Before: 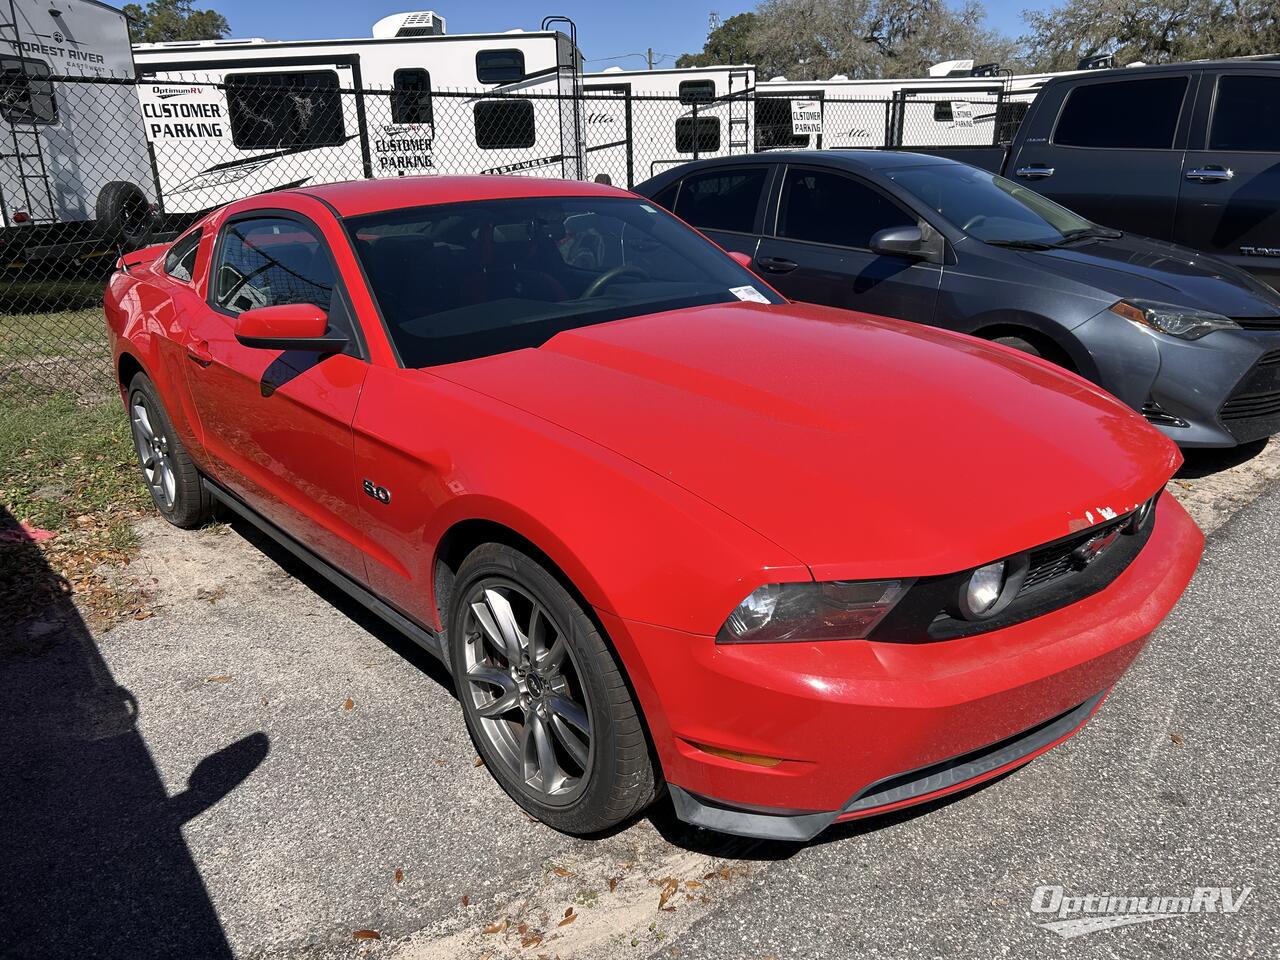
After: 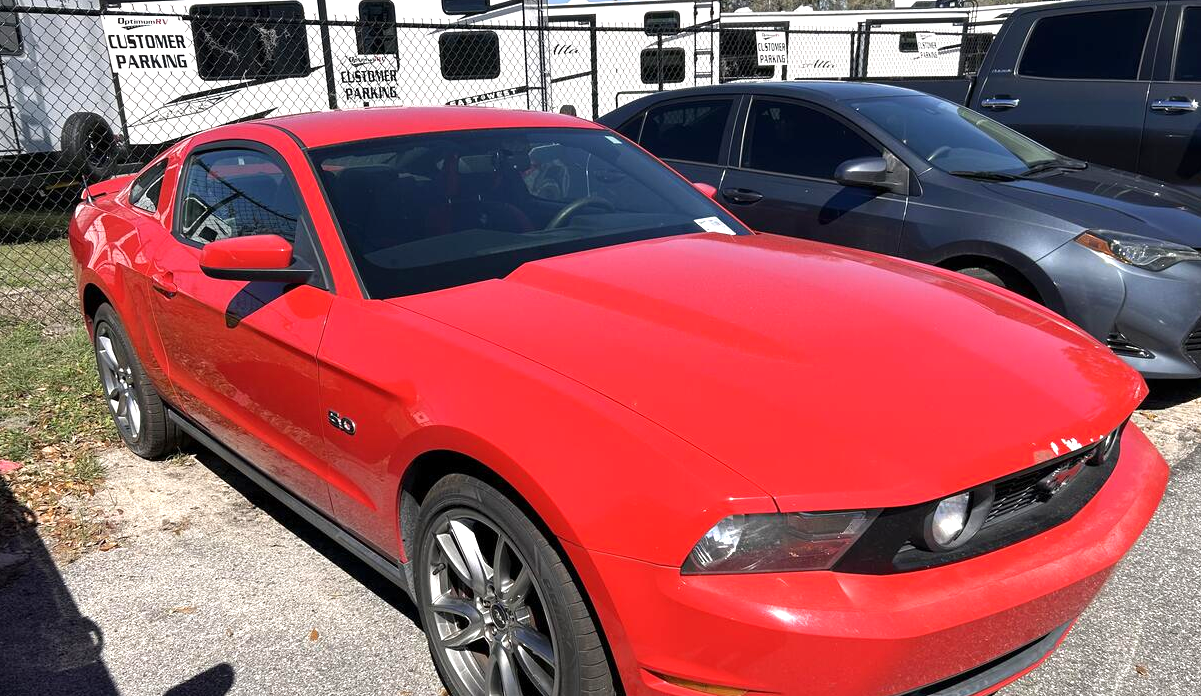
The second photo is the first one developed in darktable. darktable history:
exposure: exposure 0.636 EV, compensate highlight preservation false
crop: left 2.737%, top 7.287%, right 3.421%, bottom 20.179%
